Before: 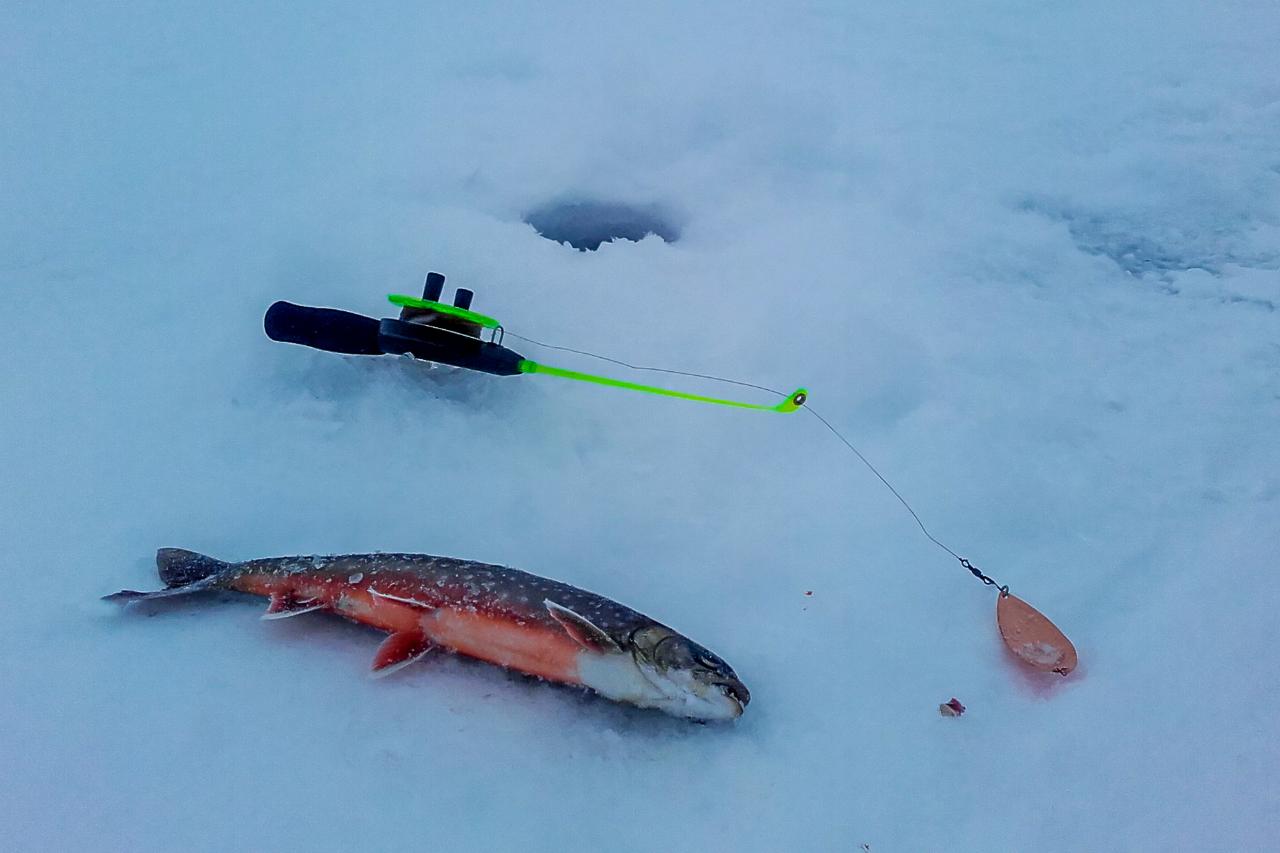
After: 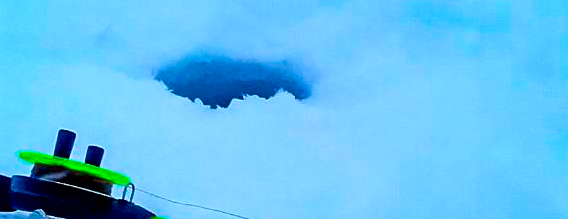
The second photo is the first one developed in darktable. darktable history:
contrast brightness saturation: contrast 0.195, brightness 0.198, saturation 0.8
crop: left 28.831%, top 16.783%, right 26.779%, bottom 57.507%
exposure: black level correction 0.005, exposure 0.282 EV, compensate highlight preservation false
shadows and highlights: white point adjustment 0.032, soften with gaussian
